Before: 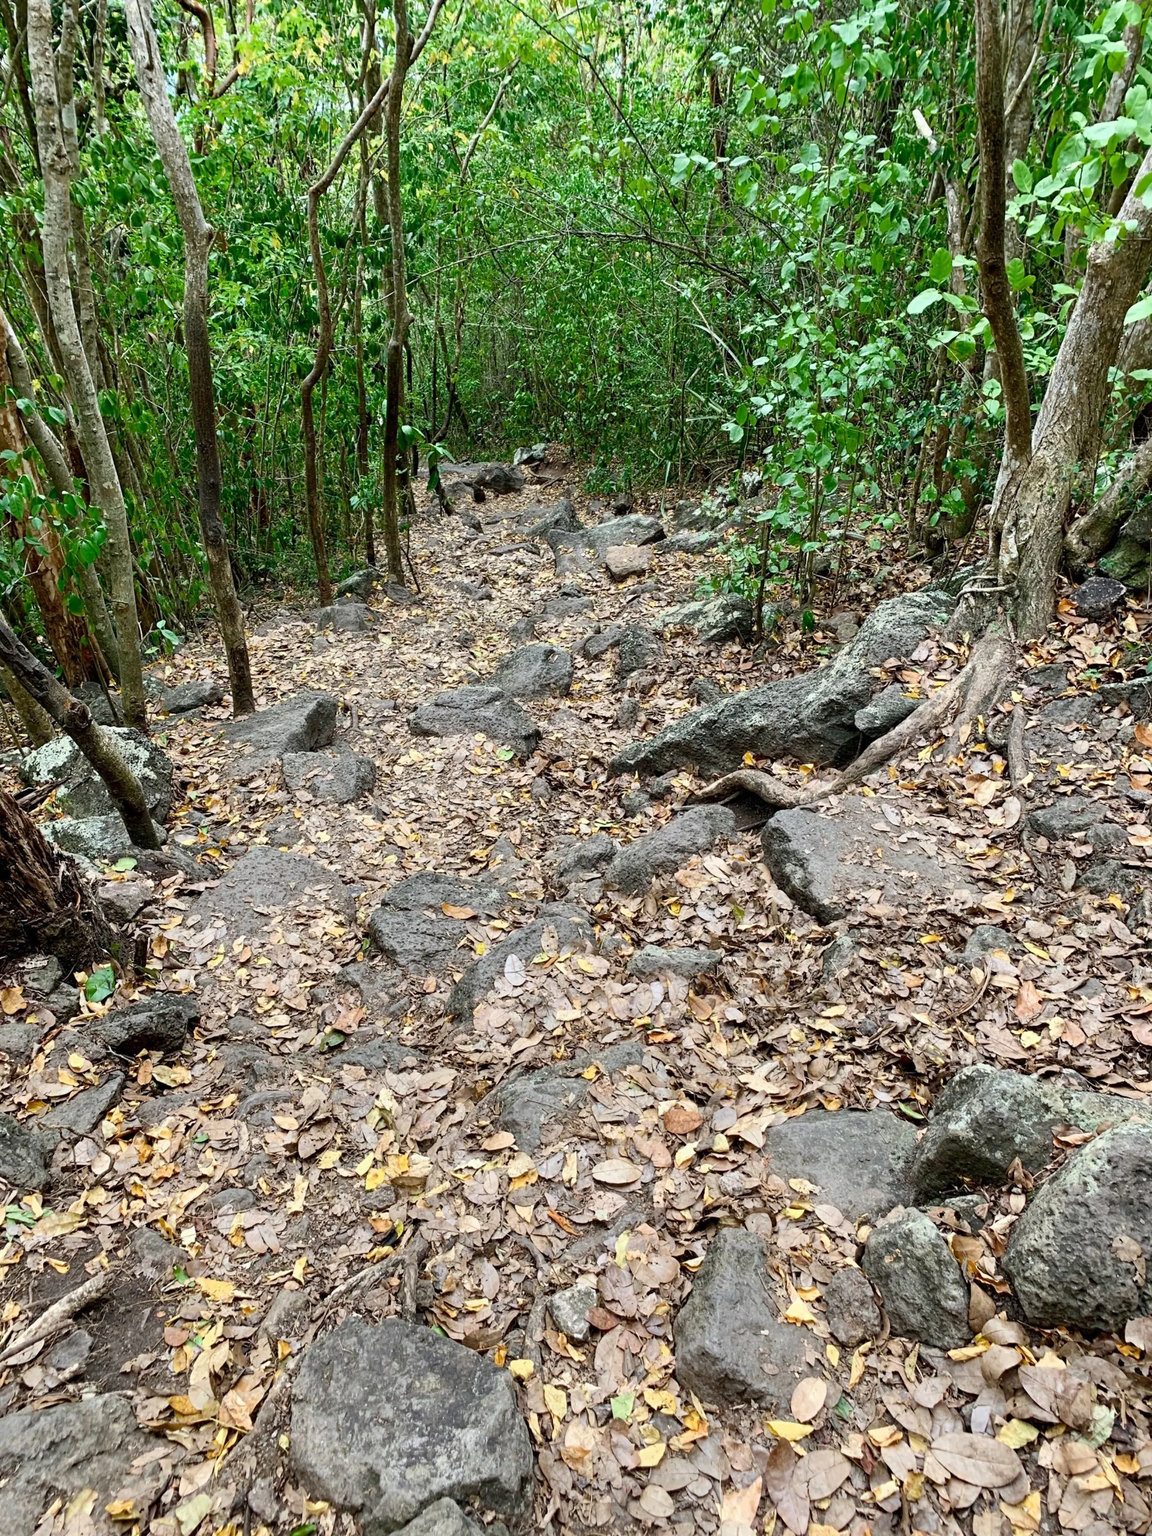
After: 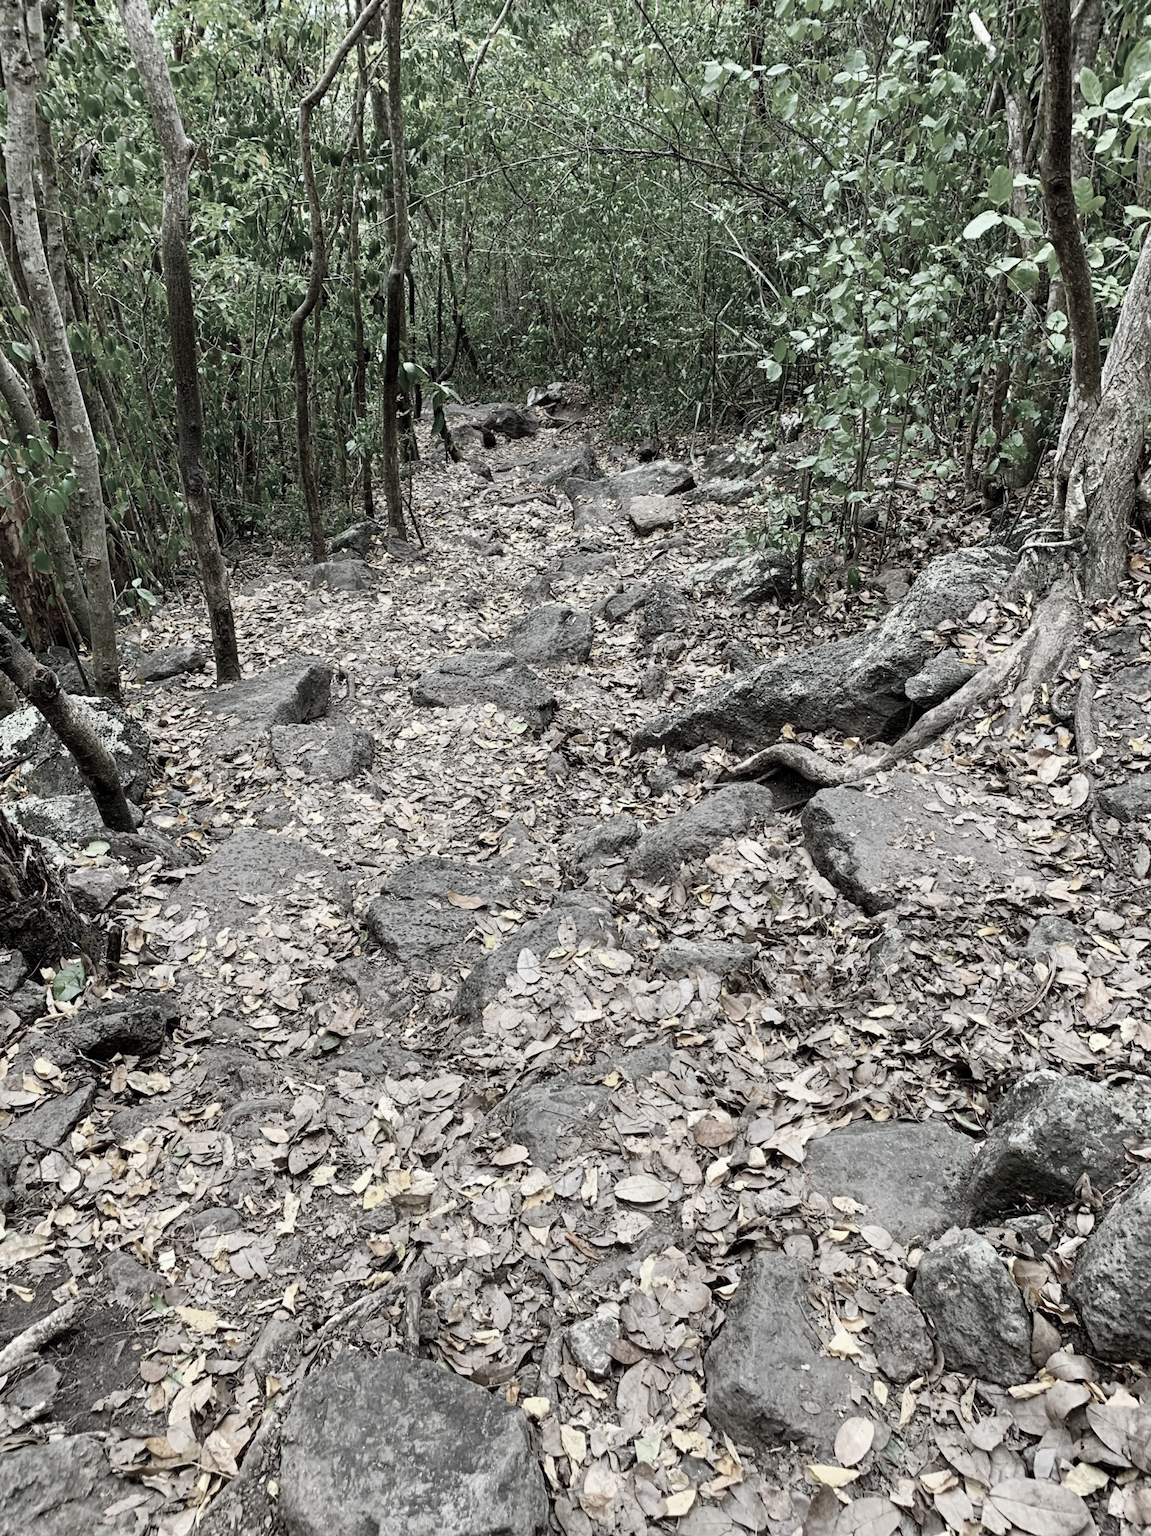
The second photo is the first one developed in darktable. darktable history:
crop: left 3.305%, top 6.436%, right 6.389%, bottom 3.258%
color correction: saturation 0.3
